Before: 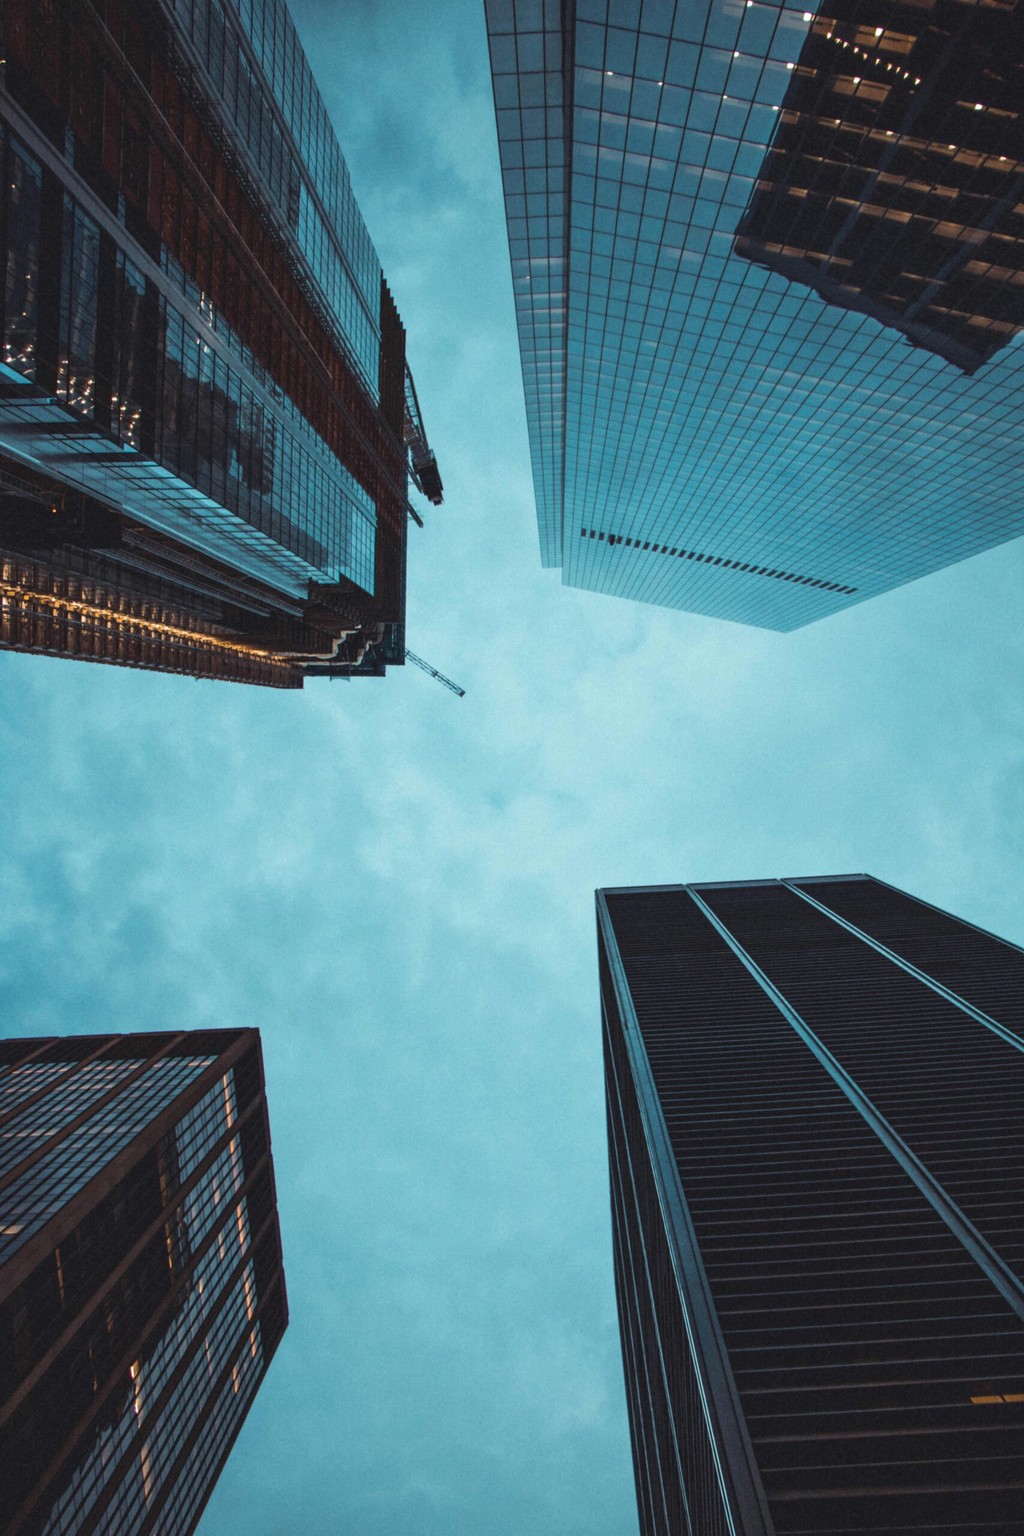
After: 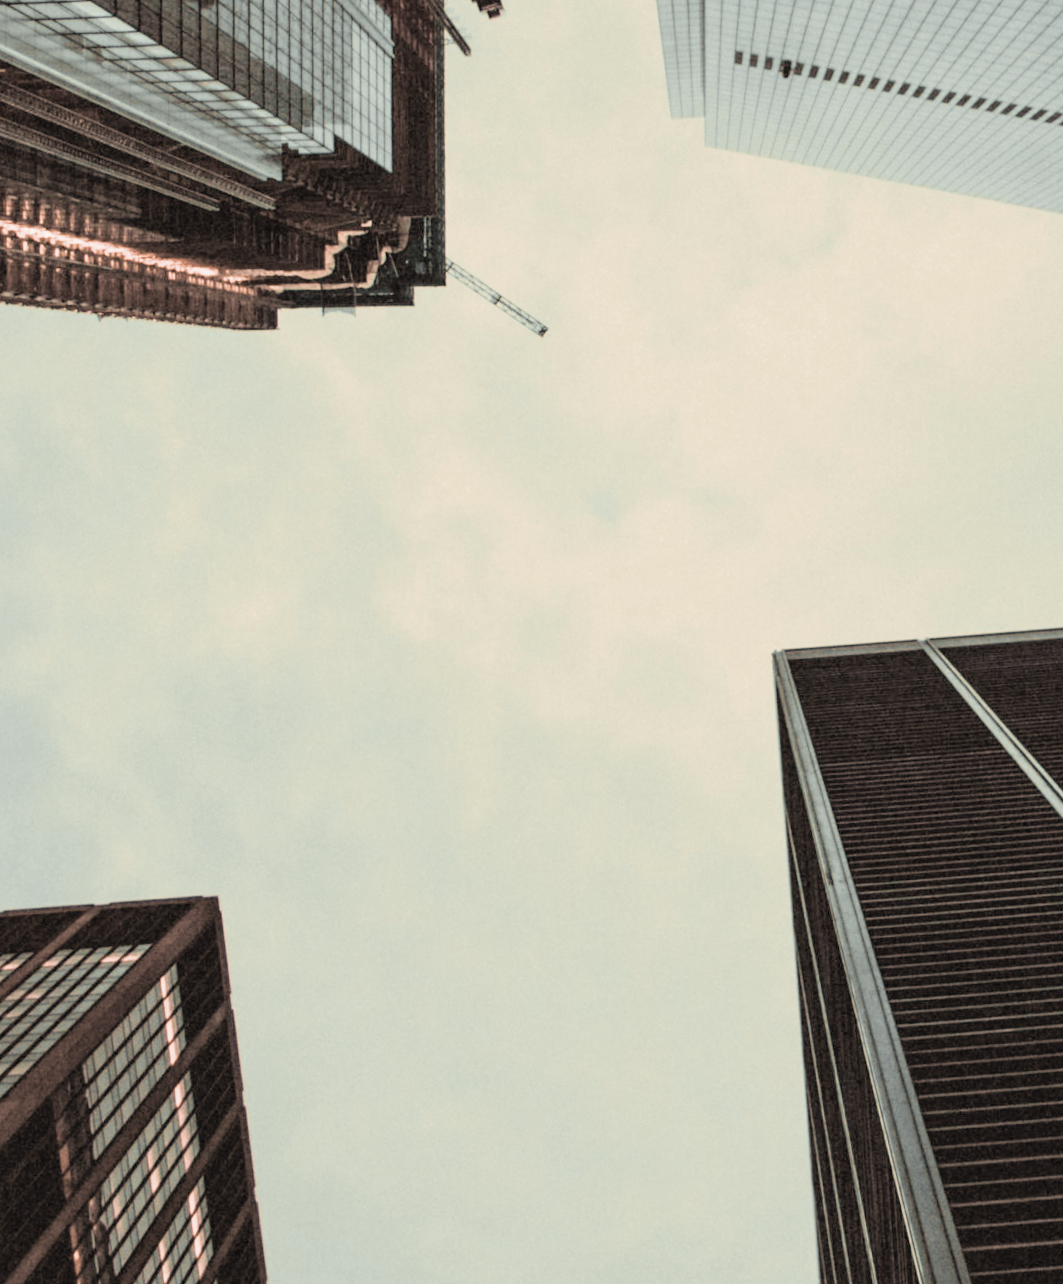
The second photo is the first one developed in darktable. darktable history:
contrast brightness saturation: brightness 0.09, saturation 0.19
rotate and perspective: rotation -1.42°, crop left 0.016, crop right 0.984, crop top 0.035, crop bottom 0.965
filmic rgb: black relative exposure -5 EV, hardness 2.88, contrast 1.2, highlights saturation mix -30%
crop: left 13.312%, top 31.28%, right 24.627%, bottom 15.582%
color zones: curves: ch0 [(0, 0.613) (0.01, 0.613) (0.245, 0.448) (0.498, 0.529) (0.642, 0.665) (0.879, 0.777) (0.99, 0.613)]; ch1 [(0, 0.035) (0.121, 0.189) (0.259, 0.197) (0.415, 0.061) (0.589, 0.022) (0.732, 0.022) (0.857, 0.026) (0.991, 0.053)]
exposure: black level correction 0, exposure 0.877 EV, compensate exposure bias true, compensate highlight preservation false
white balance: red 1.467, blue 0.684
velvia: on, module defaults
